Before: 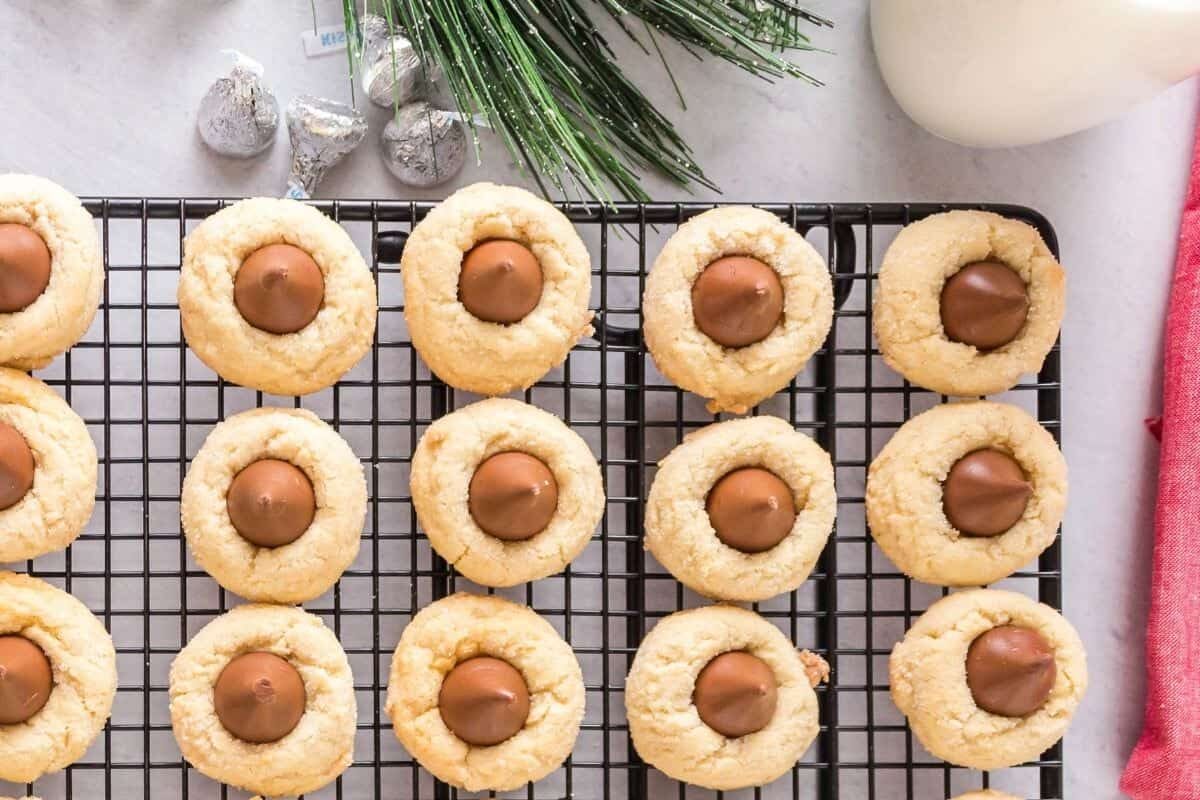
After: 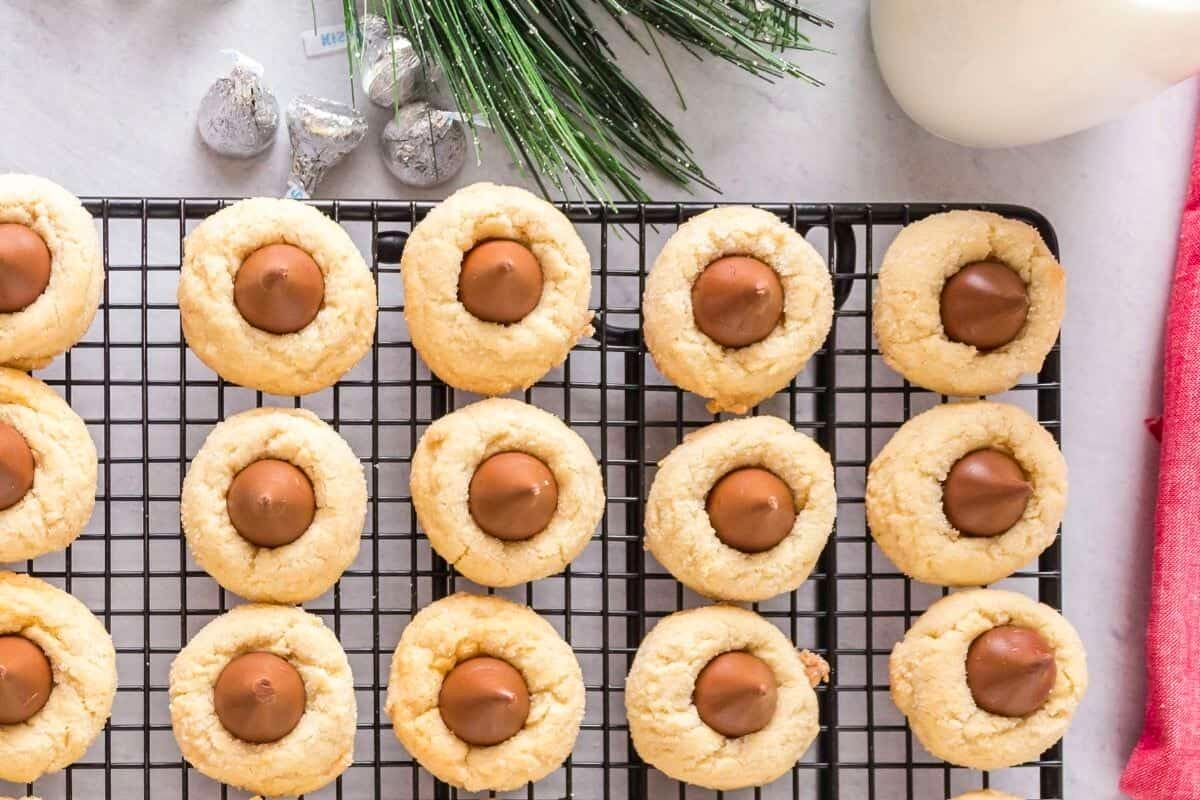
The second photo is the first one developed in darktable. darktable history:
contrast brightness saturation: saturation 0.103
